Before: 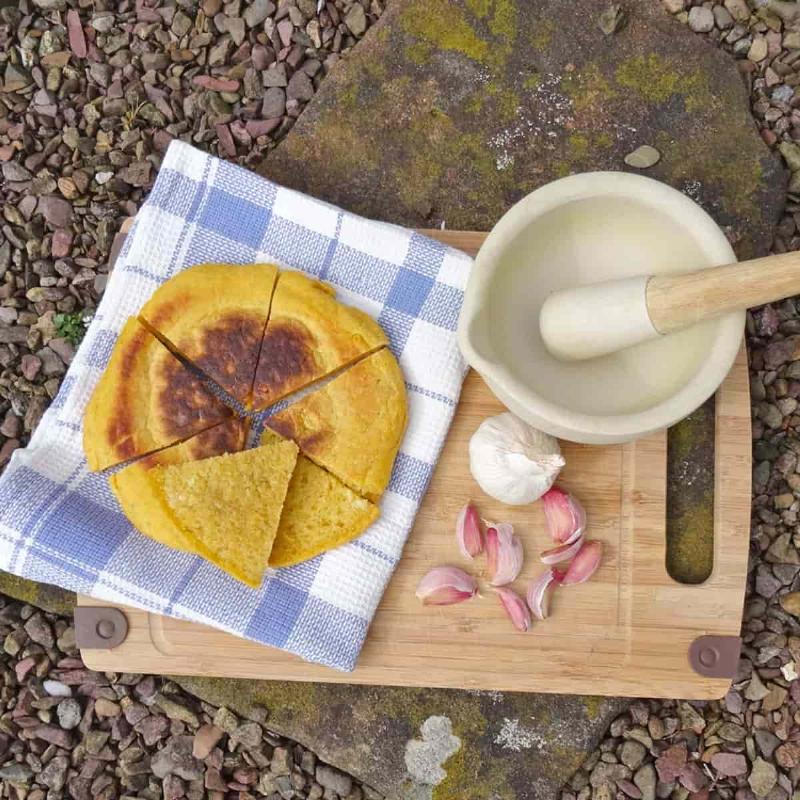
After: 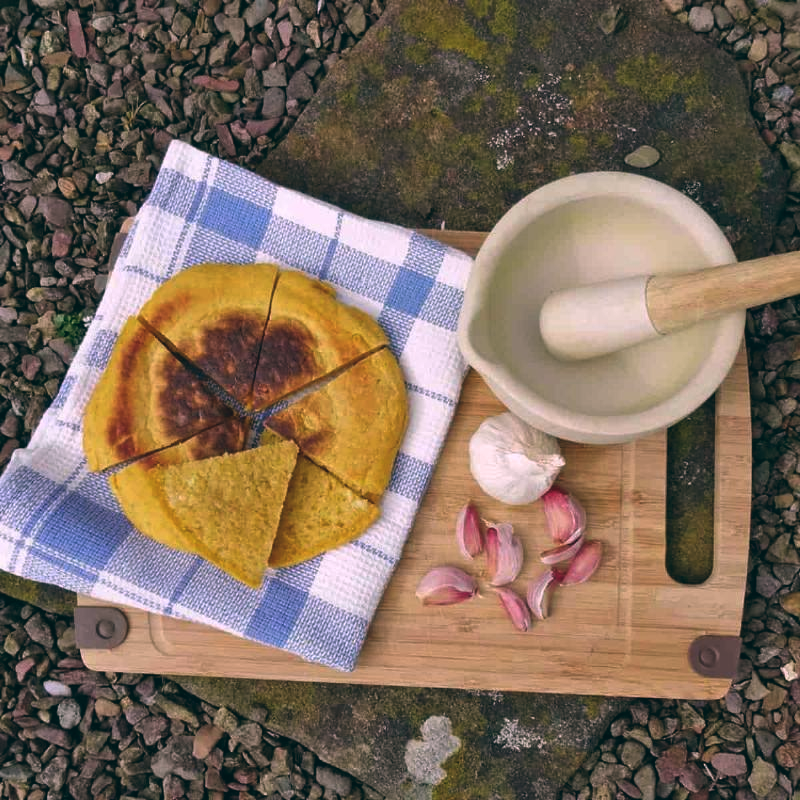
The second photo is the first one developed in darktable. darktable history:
white balance: emerald 1
color balance: lift [1.016, 0.983, 1, 1.017], gamma [0.78, 1.018, 1.043, 0.957], gain [0.786, 1.063, 0.937, 1.017], input saturation 118.26%, contrast 13.43%, contrast fulcrum 21.62%, output saturation 82.76%
